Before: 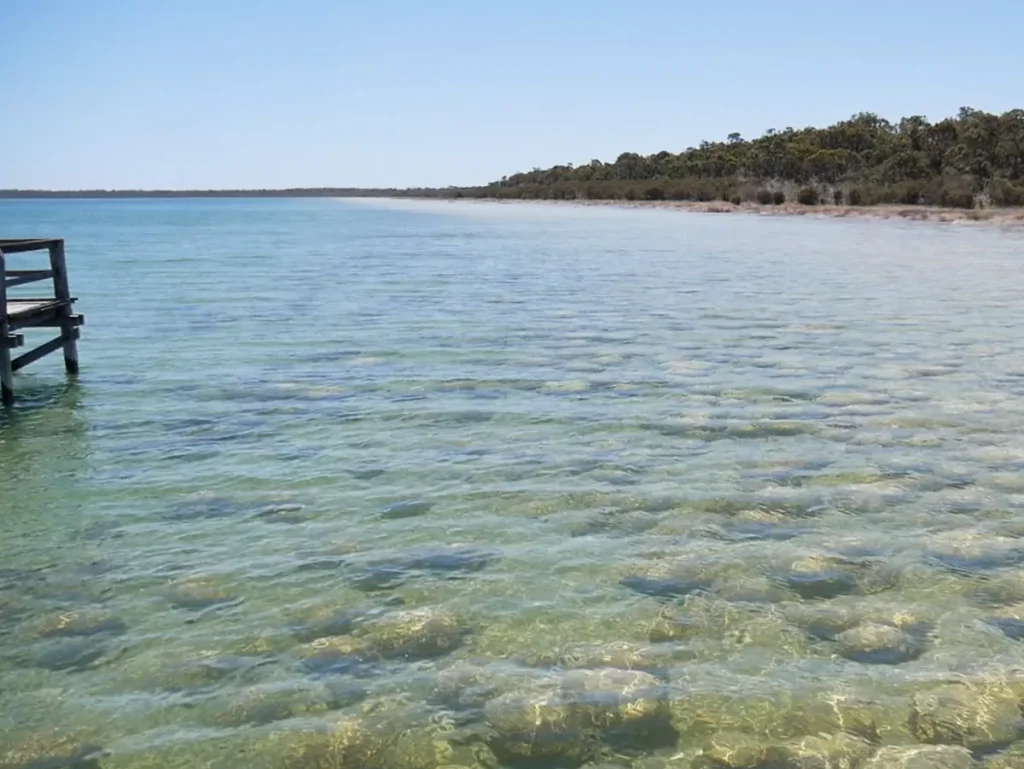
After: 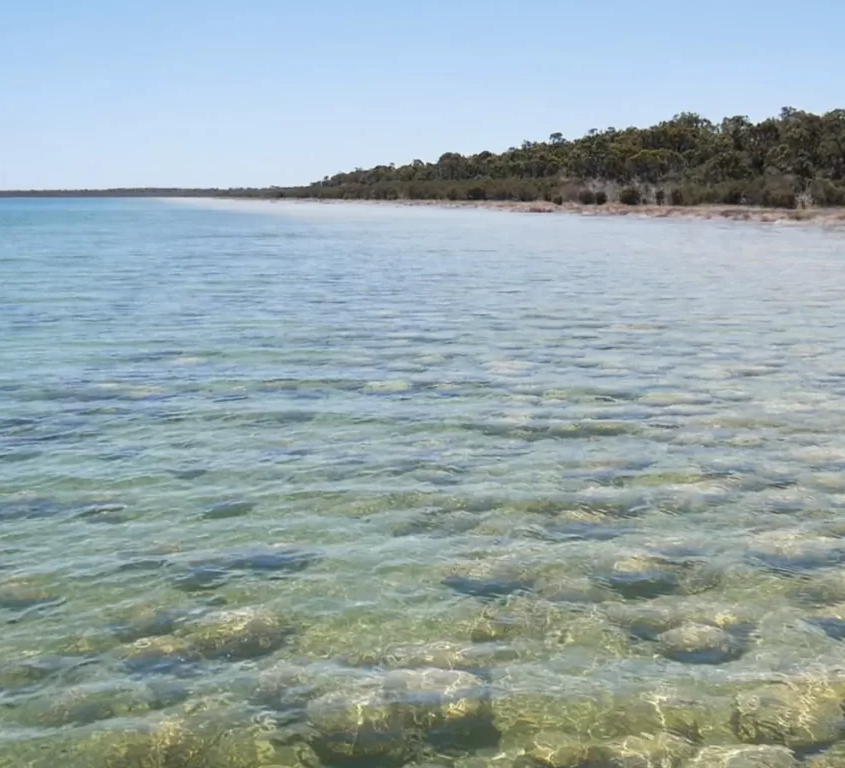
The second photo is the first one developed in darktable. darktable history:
crop: left 17.468%, bottom 0.017%
local contrast: highlights 105%, shadows 98%, detail 119%, midtone range 0.2
